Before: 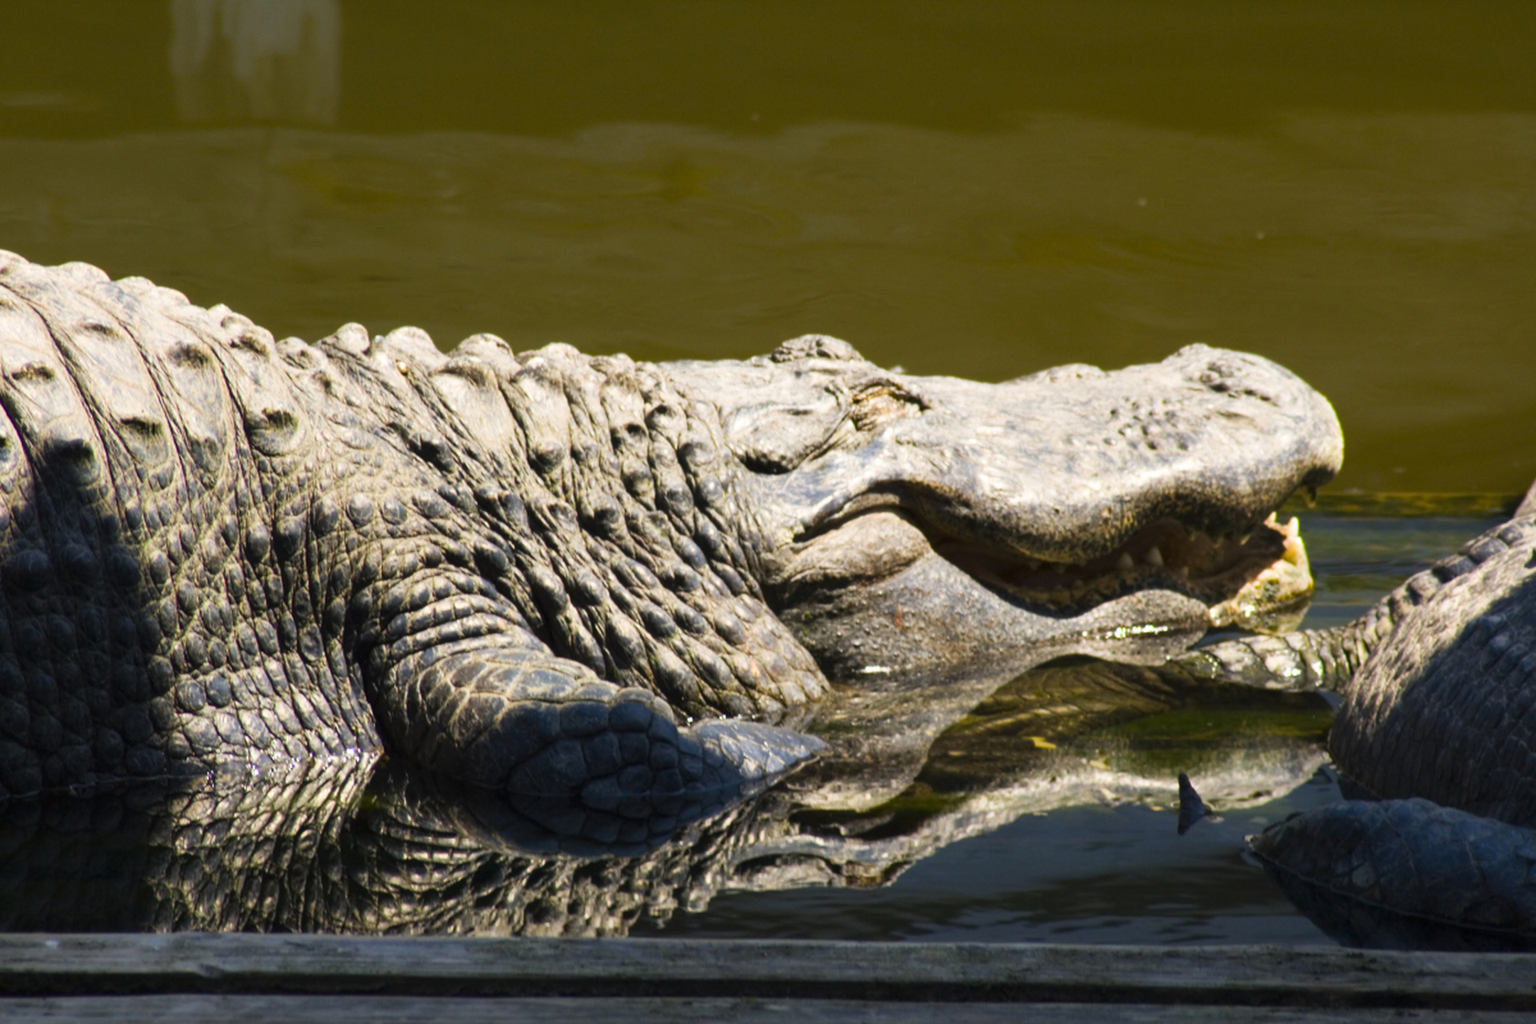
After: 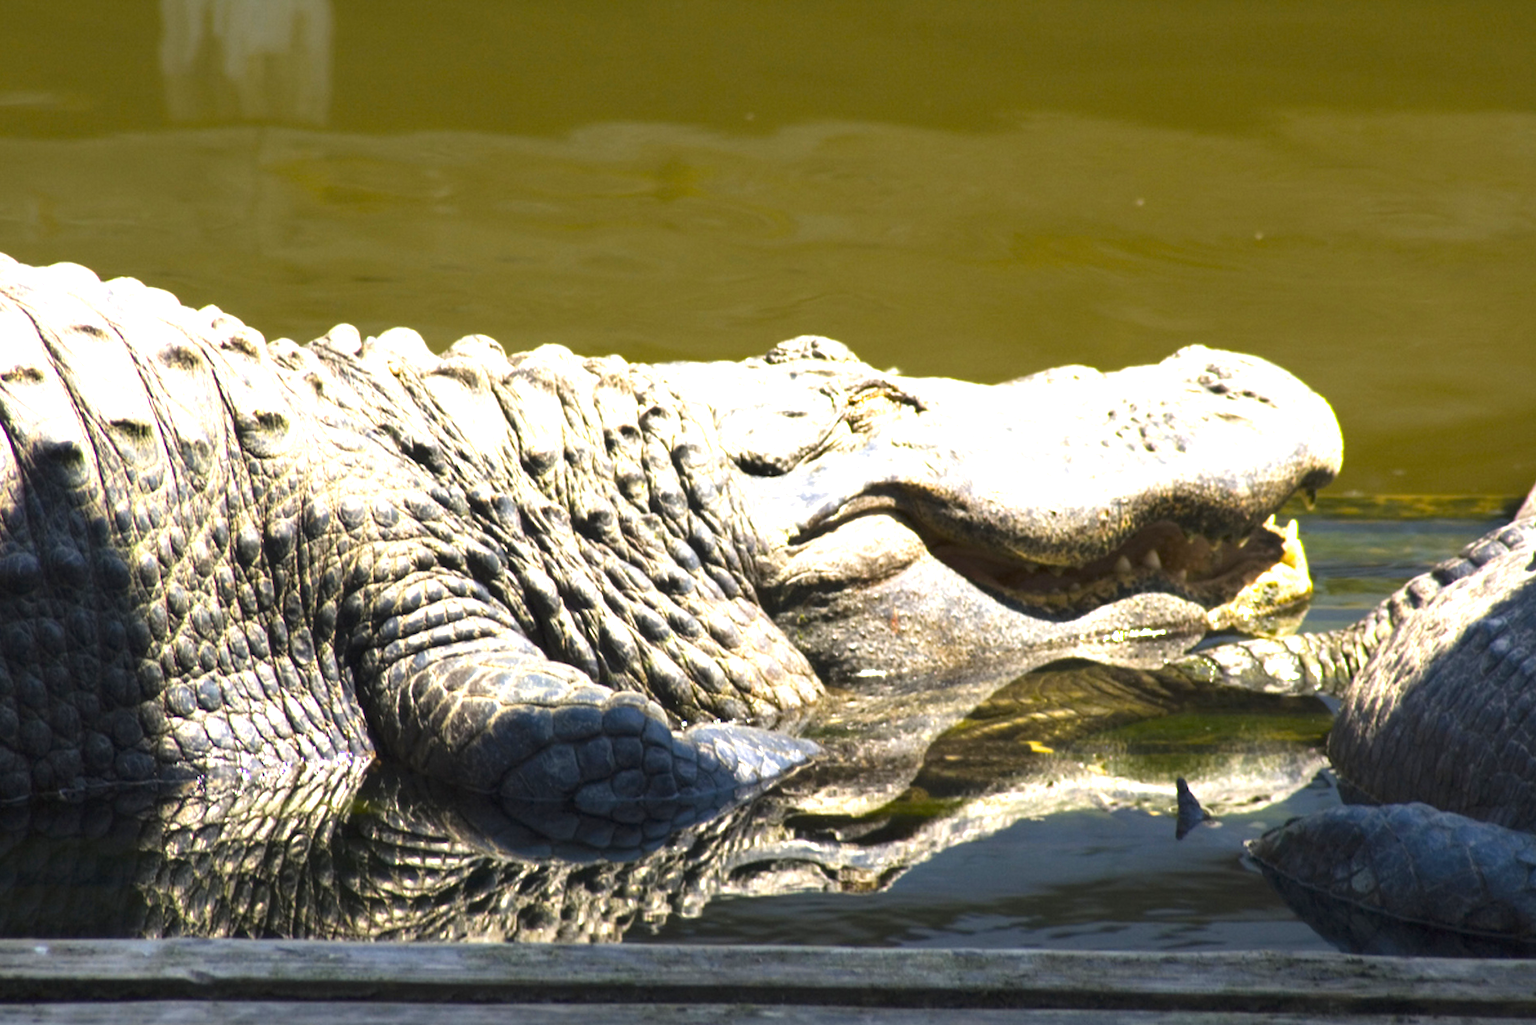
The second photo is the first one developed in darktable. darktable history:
exposure: black level correction 0, exposure 1.101 EV, compensate exposure bias true, compensate highlight preservation false
crop and rotate: left 0.734%, top 0.208%, bottom 0.405%
